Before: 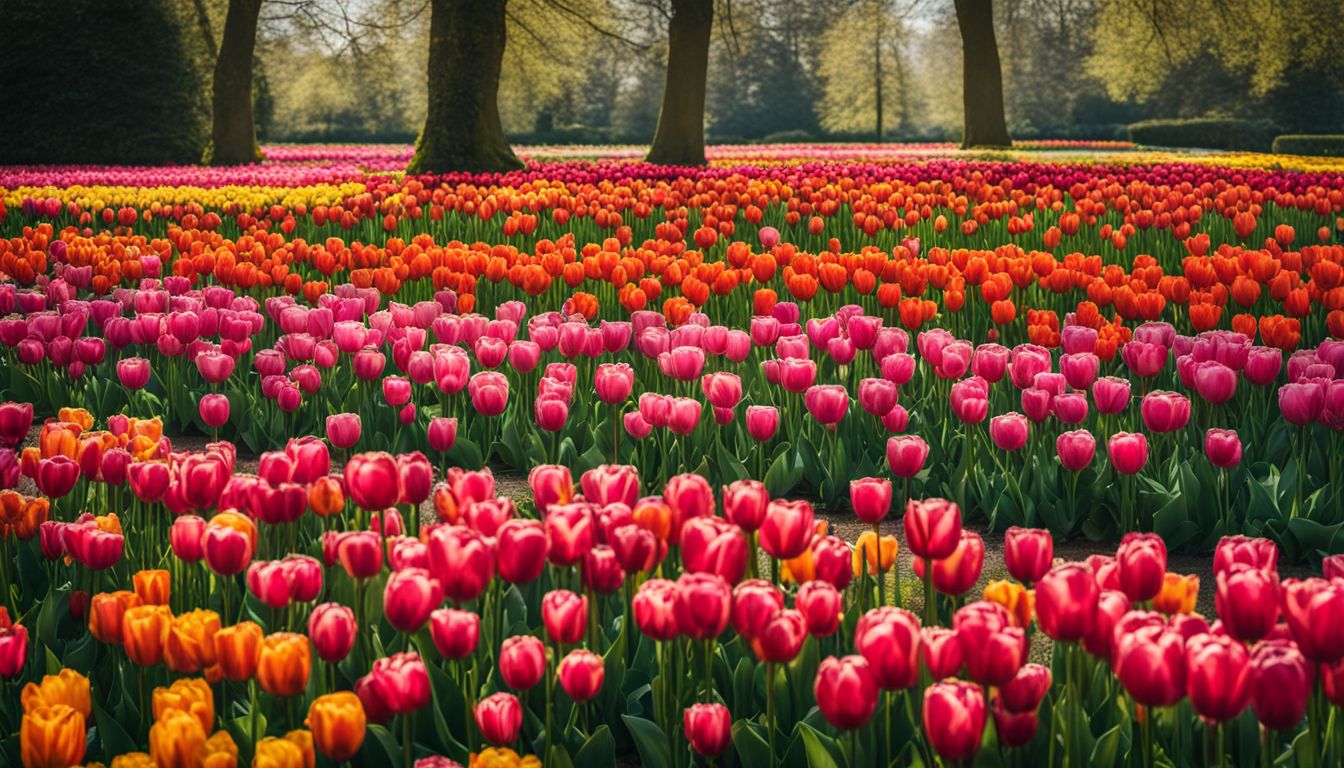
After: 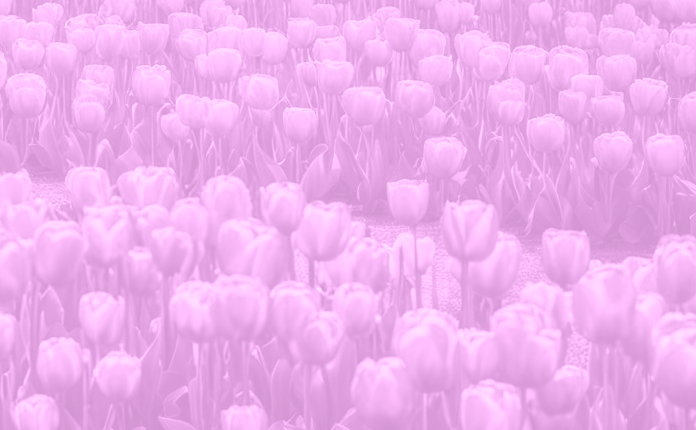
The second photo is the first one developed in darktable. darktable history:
crop: left 34.479%, top 38.822%, right 13.718%, bottom 5.172%
contrast brightness saturation: saturation -0.1
color calibration: illuminant as shot in camera, x 0.379, y 0.396, temperature 4138.76 K
colorize: hue 331.2°, saturation 75%, source mix 30.28%, lightness 70.52%, version 1
